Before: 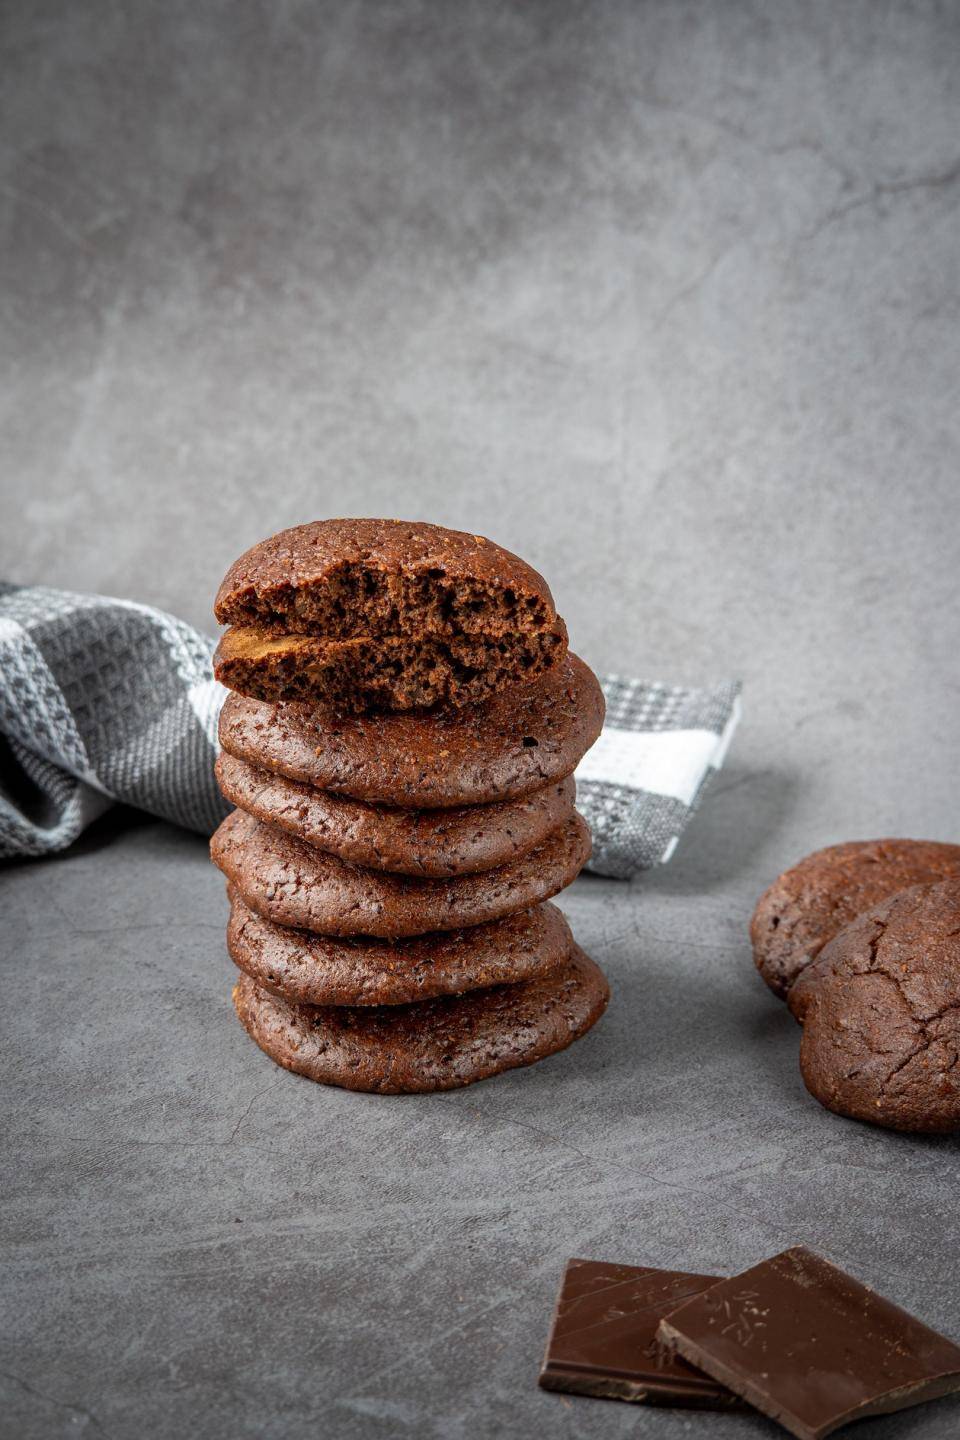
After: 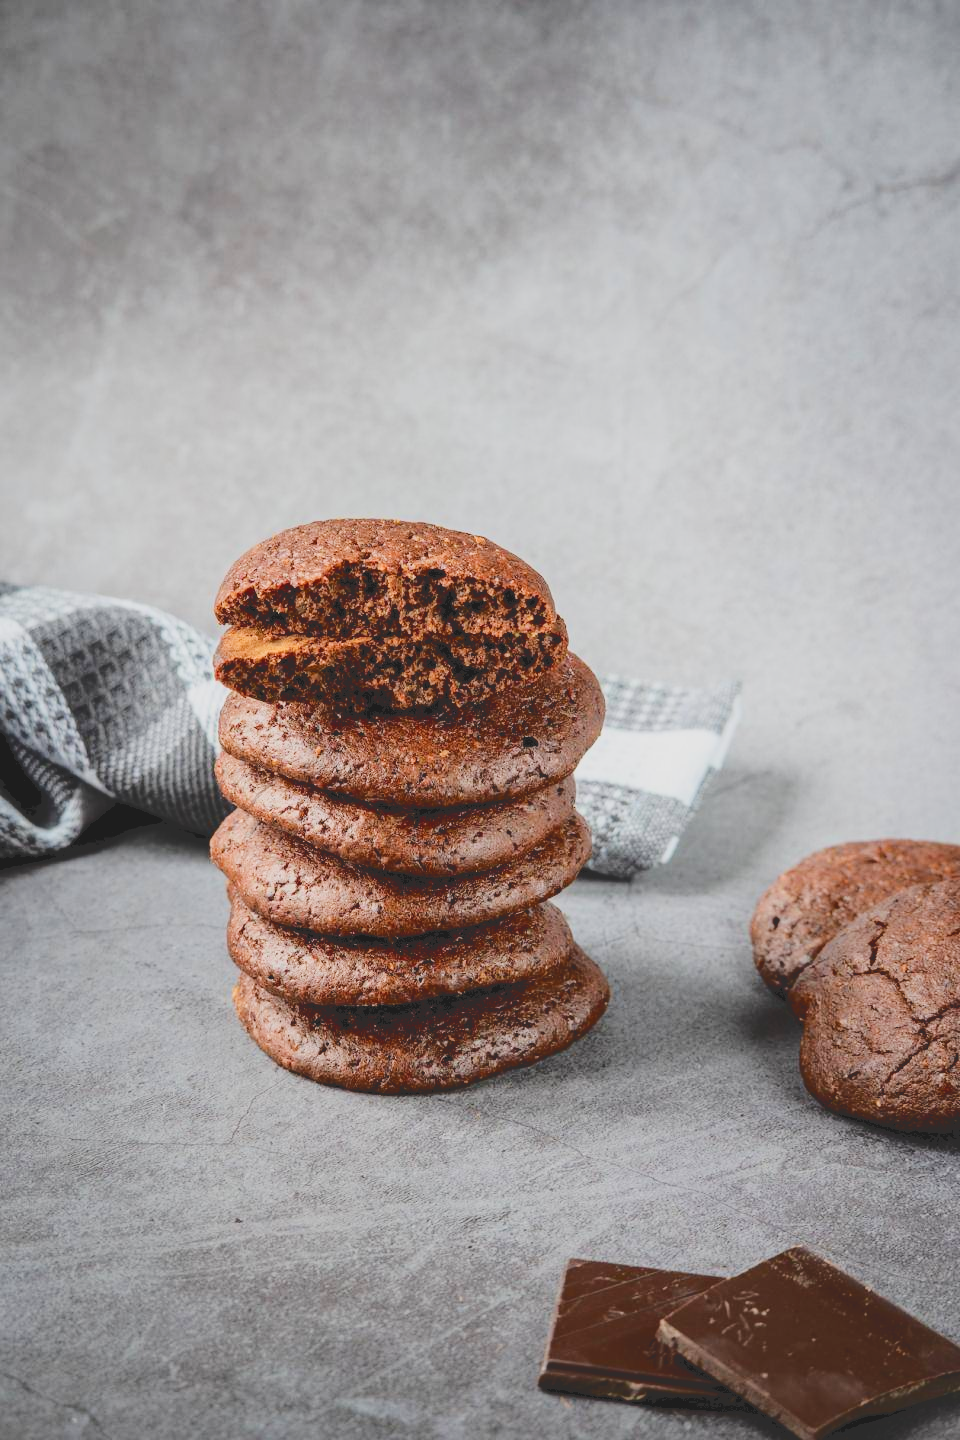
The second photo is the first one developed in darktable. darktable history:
filmic rgb: black relative exposure -7.65 EV, white relative exposure 4.56 EV, hardness 3.61, iterations of high-quality reconstruction 0
tone curve: curves: ch0 [(0, 0) (0.003, 0.177) (0.011, 0.177) (0.025, 0.176) (0.044, 0.178) (0.069, 0.186) (0.1, 0.194) (0.136, 0.203) (0.177, 0.223) (0.224, 0.255) (0.277, 0.305) (0.335, 0.383) (0.399, 0.467) (0.468, 0.546) (0.543, 0.616) (0.623, 0.694) (0.709, 0.764) (0.801, 0.834) (0.898, 0.901) (1, 1)], color space Lab, independent channels, preserve colors none
exposure: black level correction 0.001, exposure 0.5 EV, compensate exposure bias true, compensate highlight preservation false
